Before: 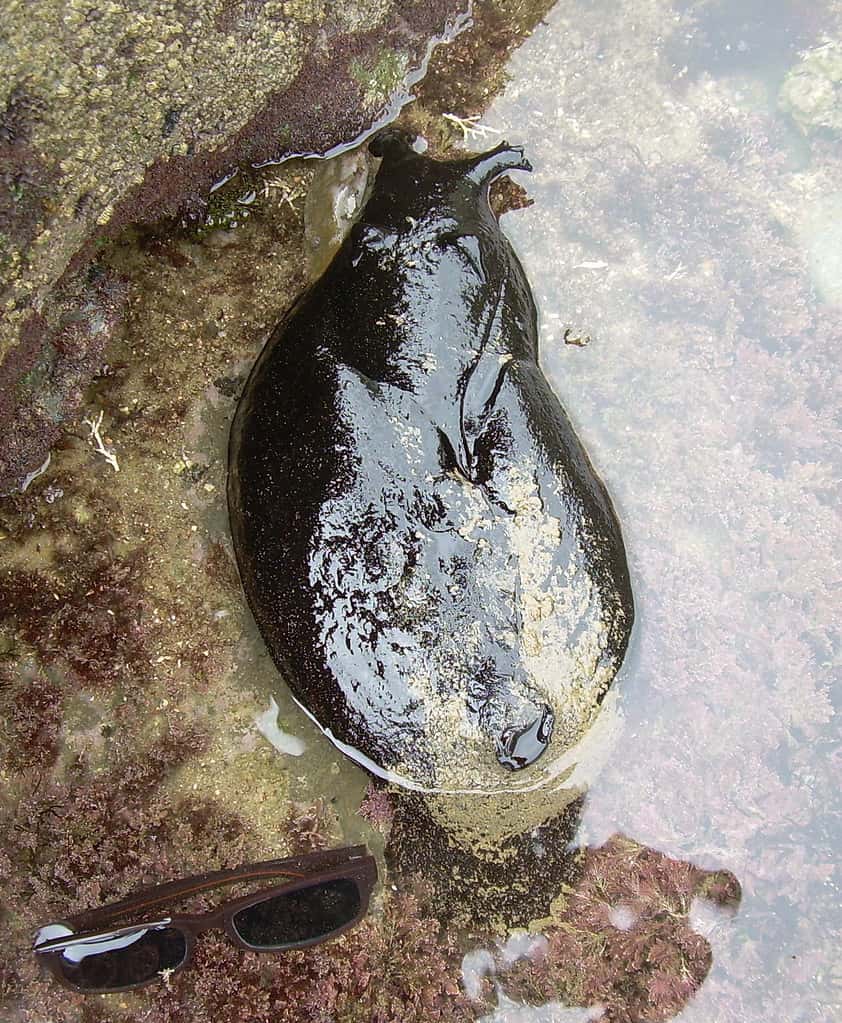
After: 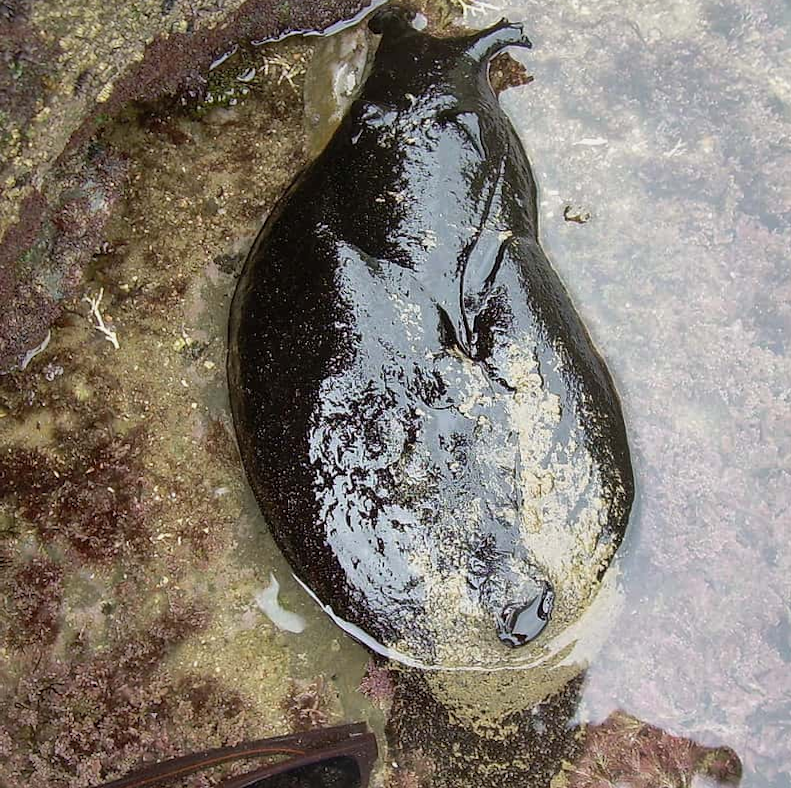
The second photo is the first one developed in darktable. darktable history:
exposure: black level correction 0.001, exposure -0.122 EV, compensate highlight preservation false
crop and rotate: angle 0.081°, top 12.041%, right 5.813%, bottom 10.715%
shadows and highlights: soften with gaussian
